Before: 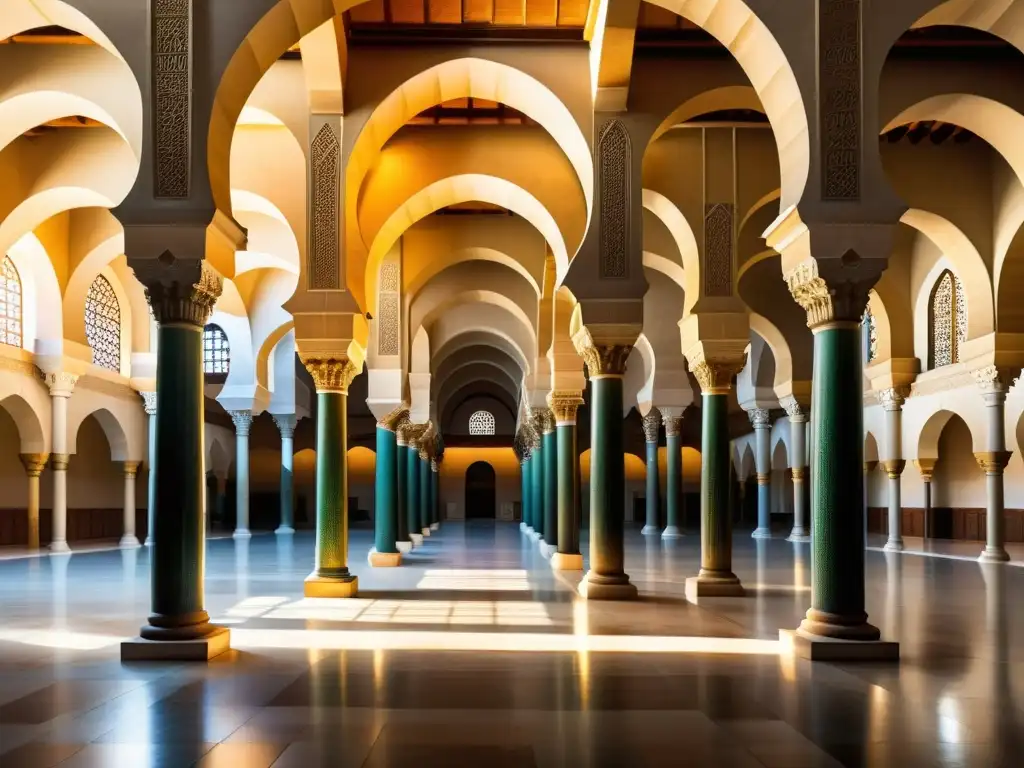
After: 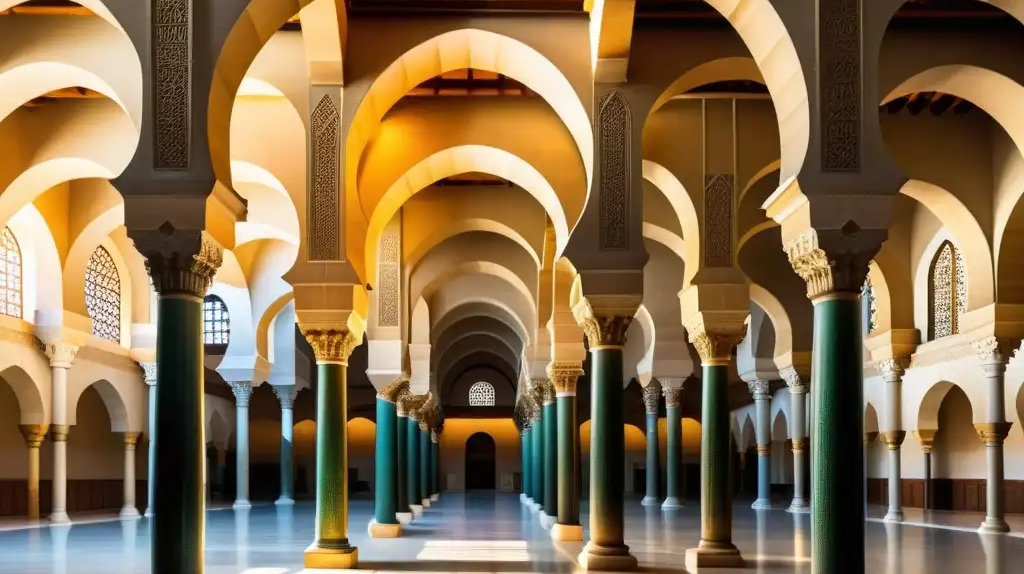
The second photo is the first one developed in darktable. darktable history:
crop: top 3.865%, bottom 21.282%
